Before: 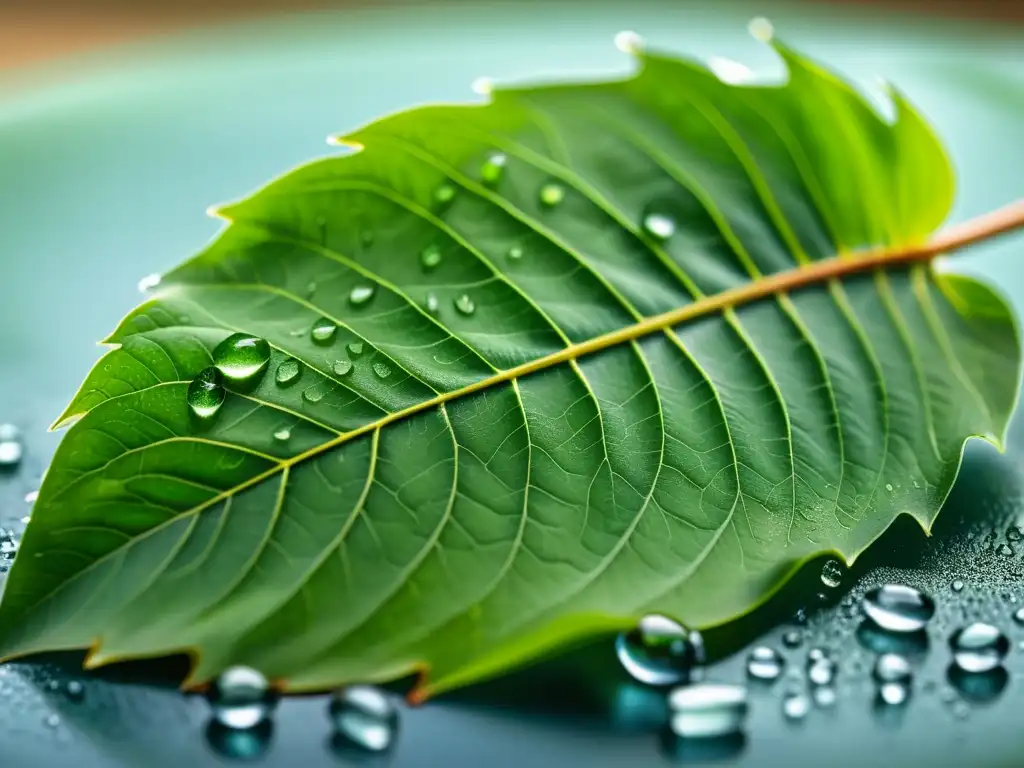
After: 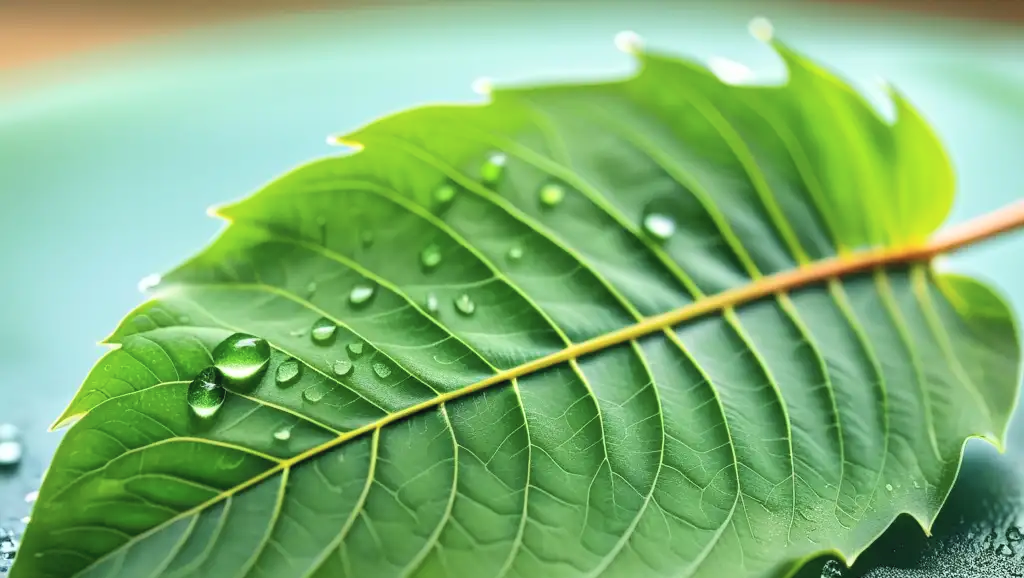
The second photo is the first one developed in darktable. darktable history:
contrast brightness saturation: contrast 0.138, brightness 0.215
crop: bottom 24.616%
tone curve: curves: ch0 [(0, 0) (0.003, 0.012) (0.011, 0.015) (0.025, 0.027) (0.044, 0.045) (0.069, 0.064) (0.1, 0.093) (0.136, 0.133) (0.177, 0.177) (0.224, 0.221) (0.277, 0.272) (0.335, 0.342) (0.399, 0.398) (0.468, 0.462) (0.543, 0.547) (0.623, 0.624) (0.709, 0.711) (0.801, 0.792) (0.898, 0.889) (1, 1)], color space Lab, independent channels, preserve colors none
